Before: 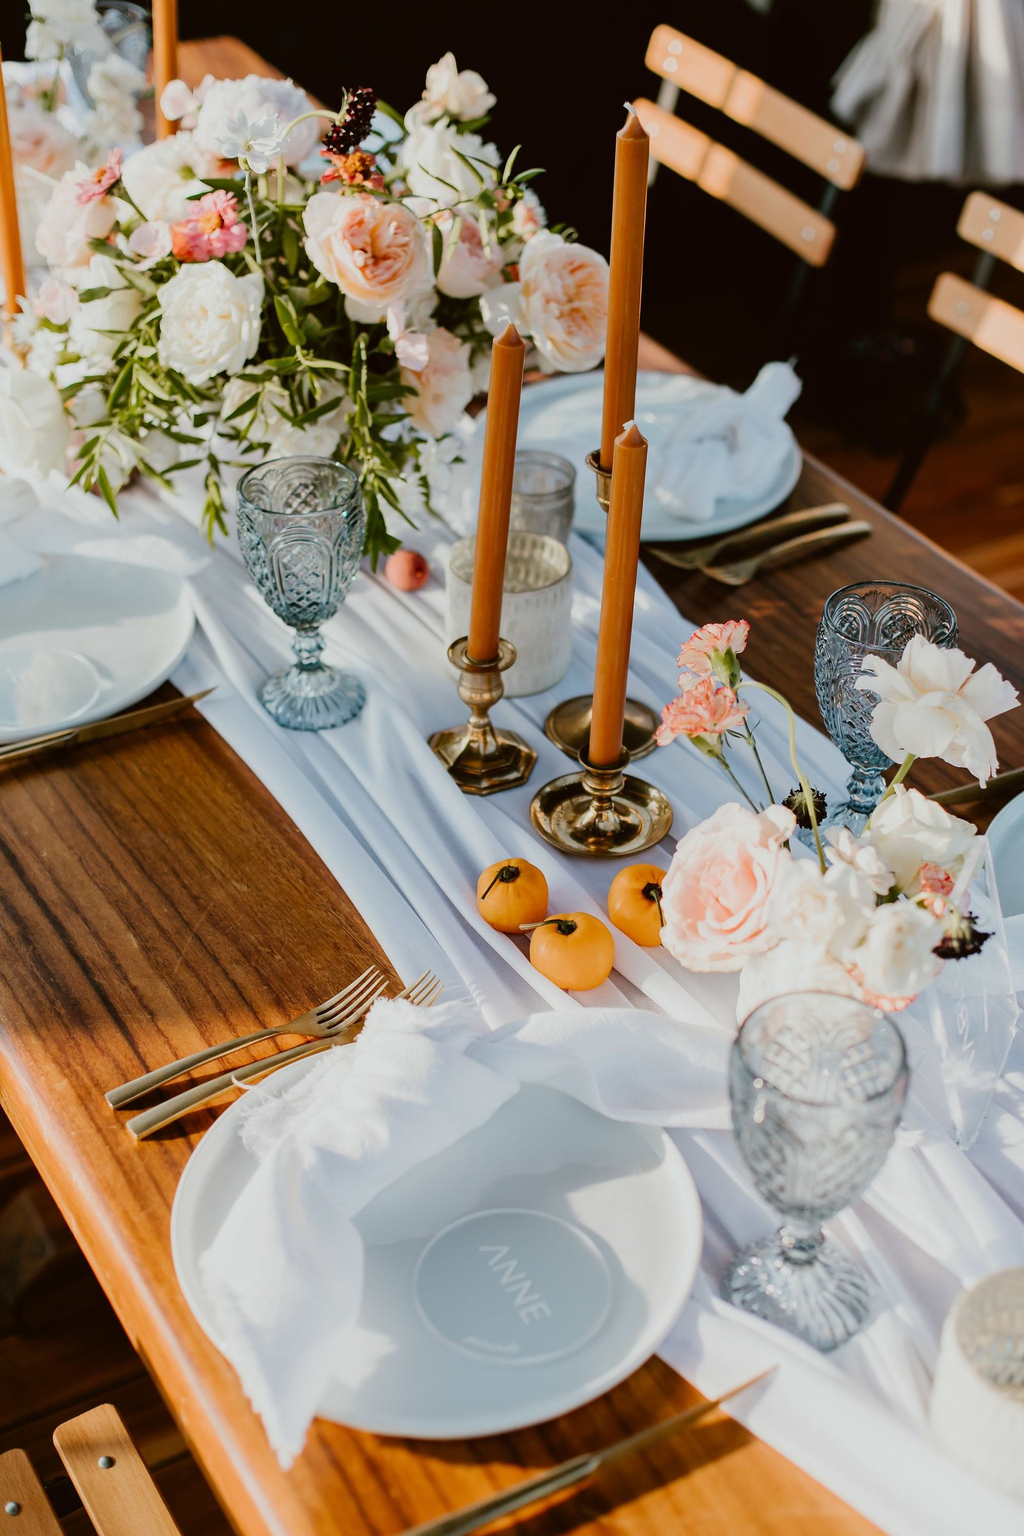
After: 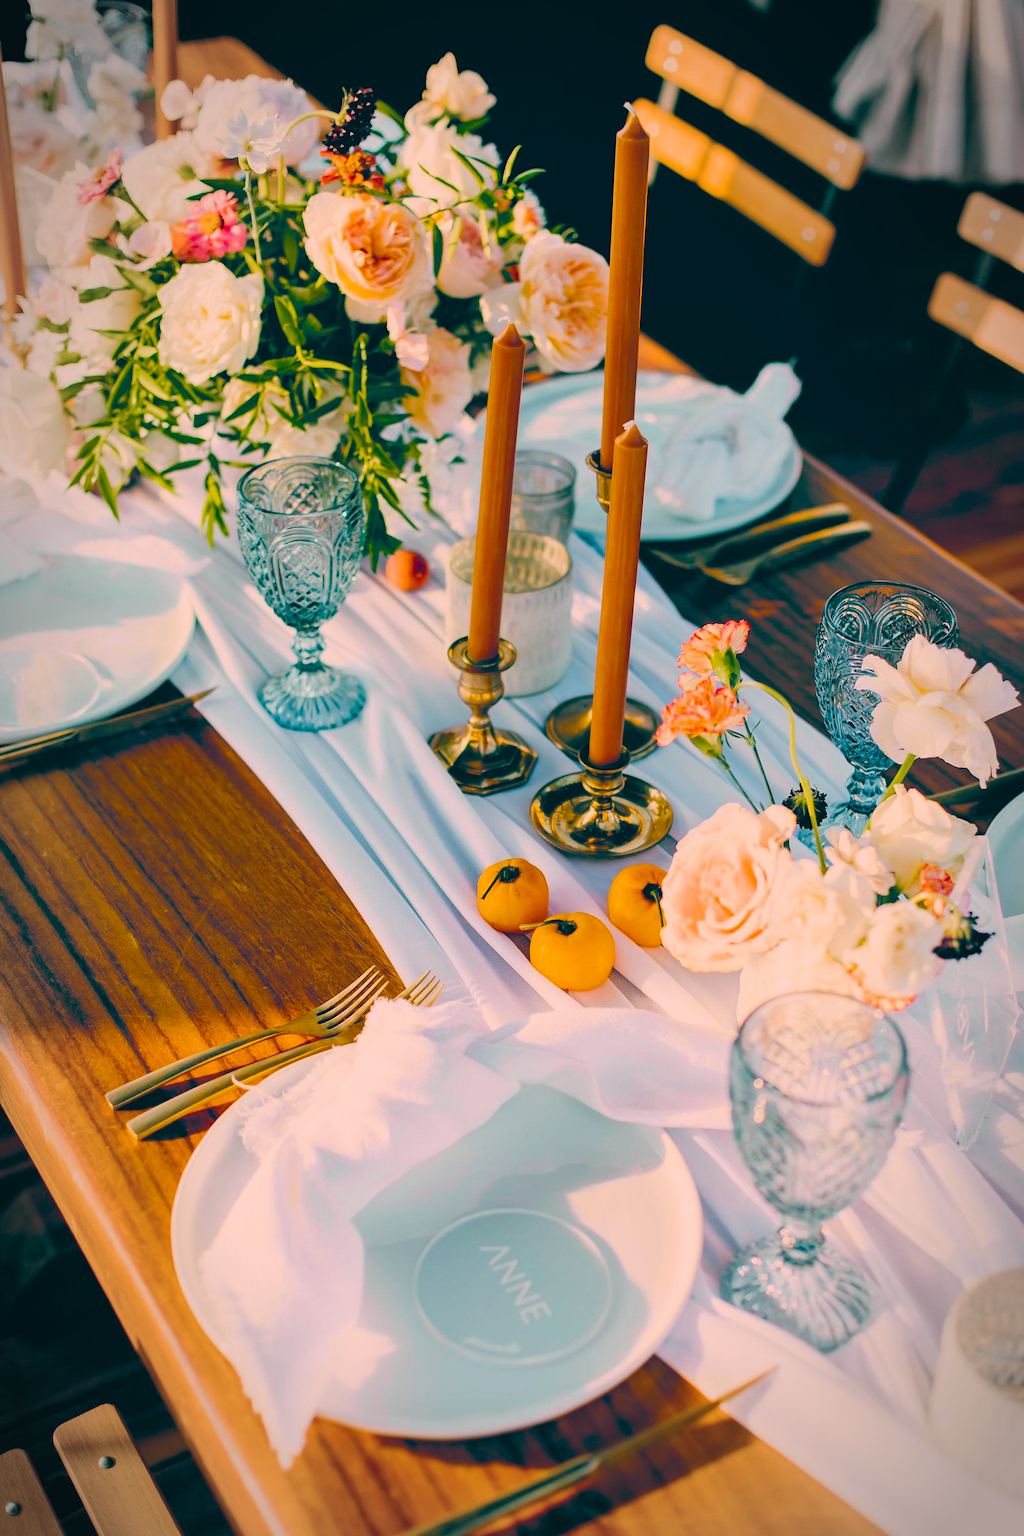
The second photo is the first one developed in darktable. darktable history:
color balance rgb: linear chroma grading › global chroma 42%, perceptual saturation grading › global saturation 42%, global vibrance 33%
color balance: lift [1.006, 0.985, 1.002, 1.015], gamma [1, 0.953, 1.008, 1.047], gain [1.076, 1.13, 1.004, 0.87]
tone curve: curves: ch0 [(0, 0) (0.822, 0.825) (0.994, 0.955)]; ch1 [(0, 0) (0.226, 0.261) (0.383, 0.397) (0.46, 0.46) (0.498, 0.501) (0.524, 0.543) (0.578, 0.575) (1, 1)]; ch2 [(0, 0) (0.438, 0.456) (0.5, 0.495) (0.547, 0.515) (0.597, 0.58) (0.629, 0.603) (1, 1)], color space Lab, independent channels, preserve colors none
vignetting: automatic ratio true
